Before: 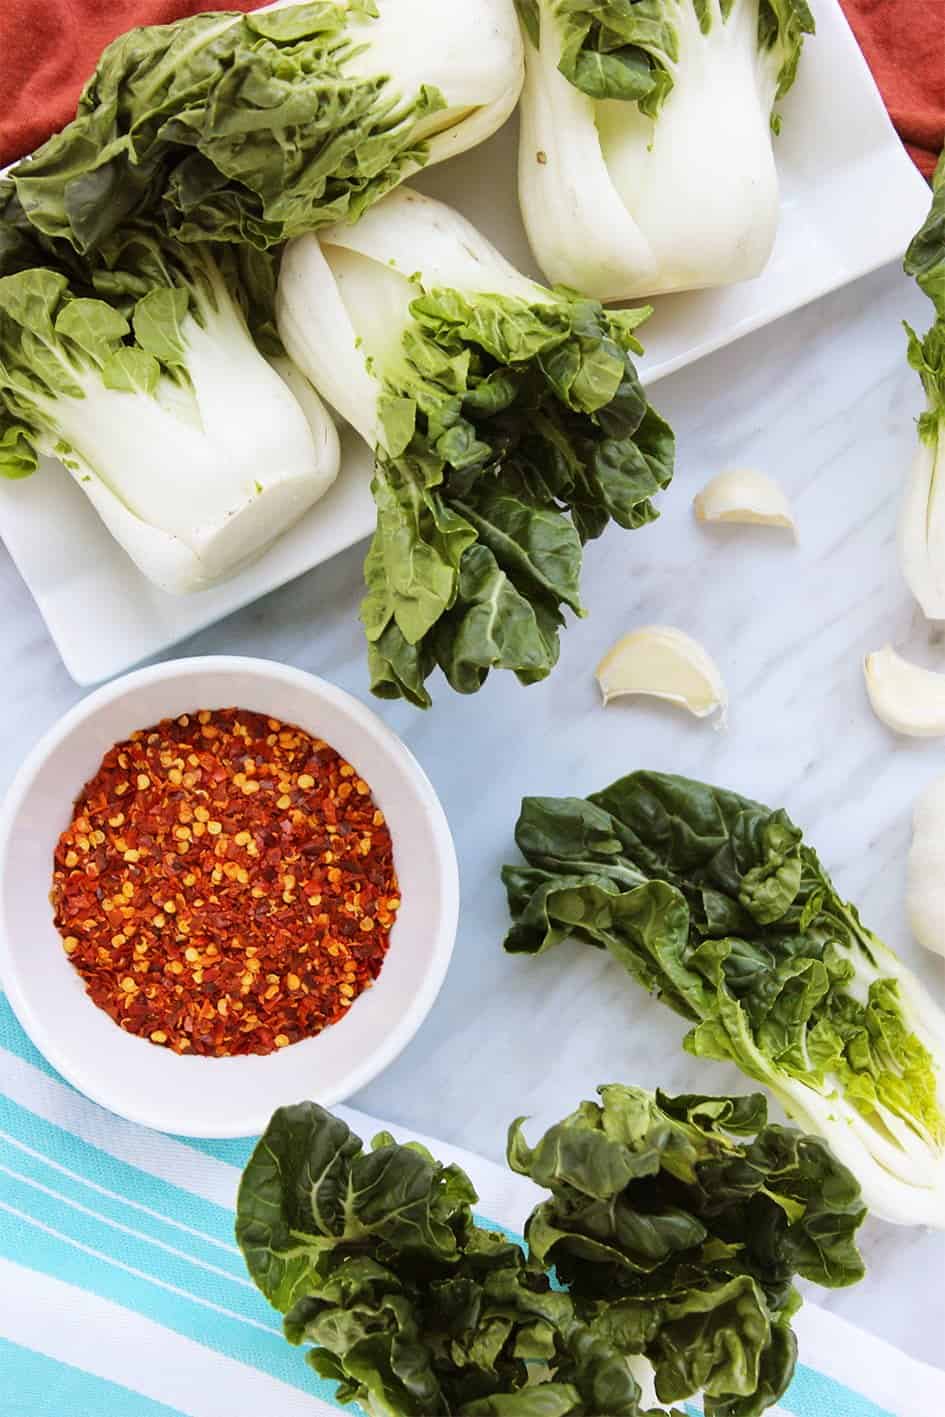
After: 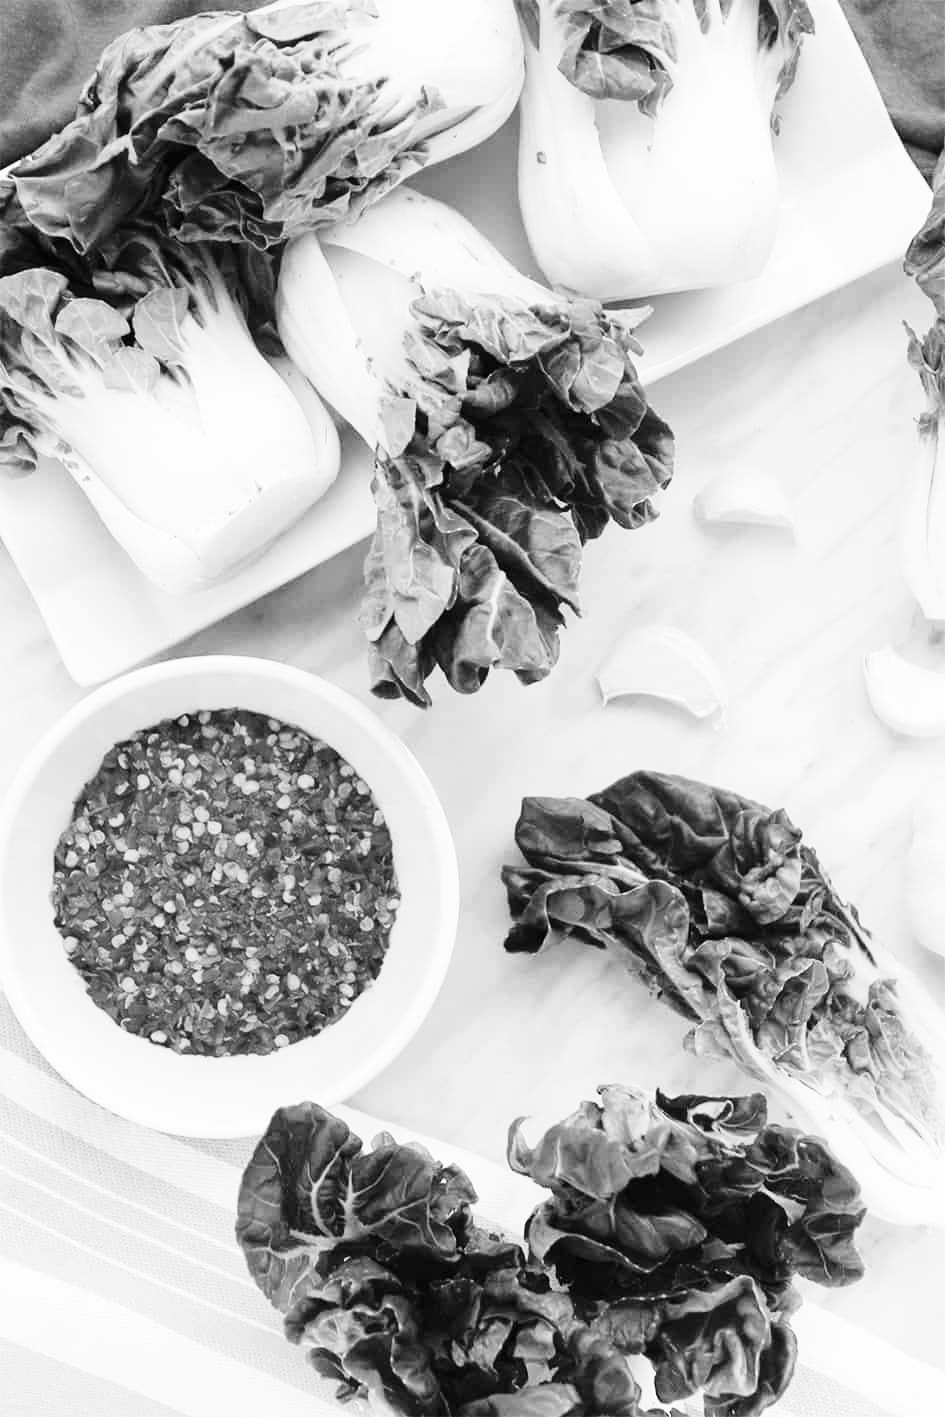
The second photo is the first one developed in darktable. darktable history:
base curve: curves: ch0 [(0, 0) (0.028, 0.03) (0.121, 0.232) (0.46, 0.748) (0.859, 0.968) (1, 1)], preserve colors none
monochrome: on, module defaults
